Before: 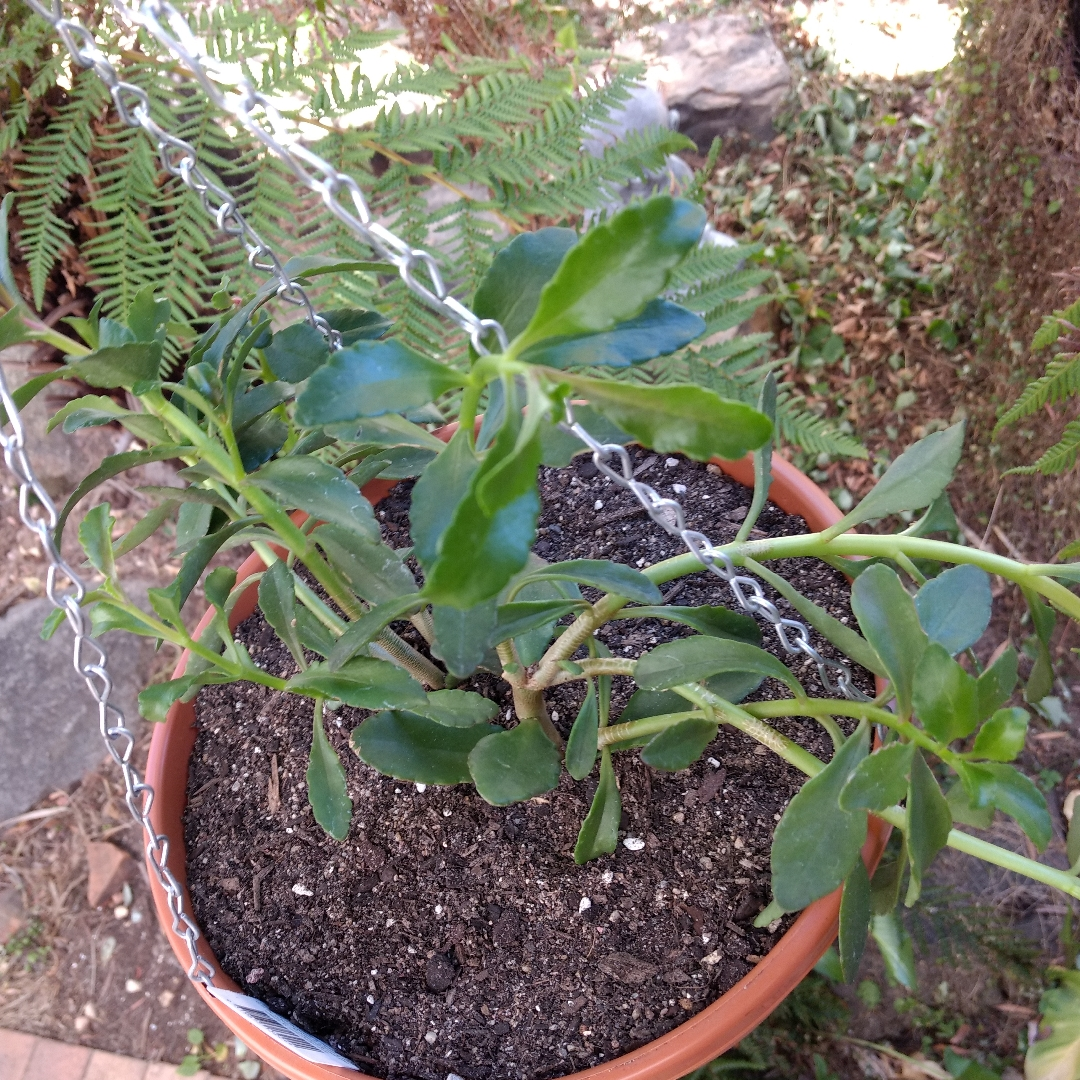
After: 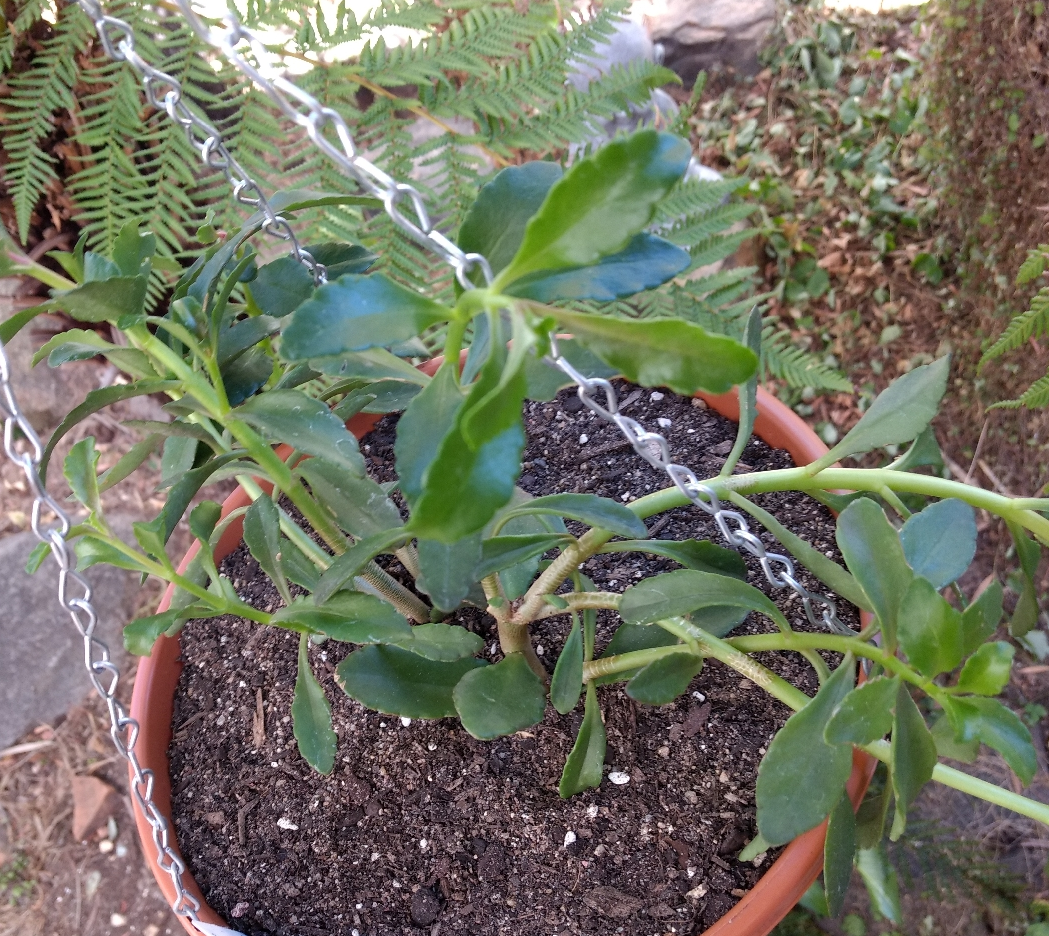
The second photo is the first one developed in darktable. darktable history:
crop: left 1.426%, top 6.191%, right 1.394%, bottom 7.103%
